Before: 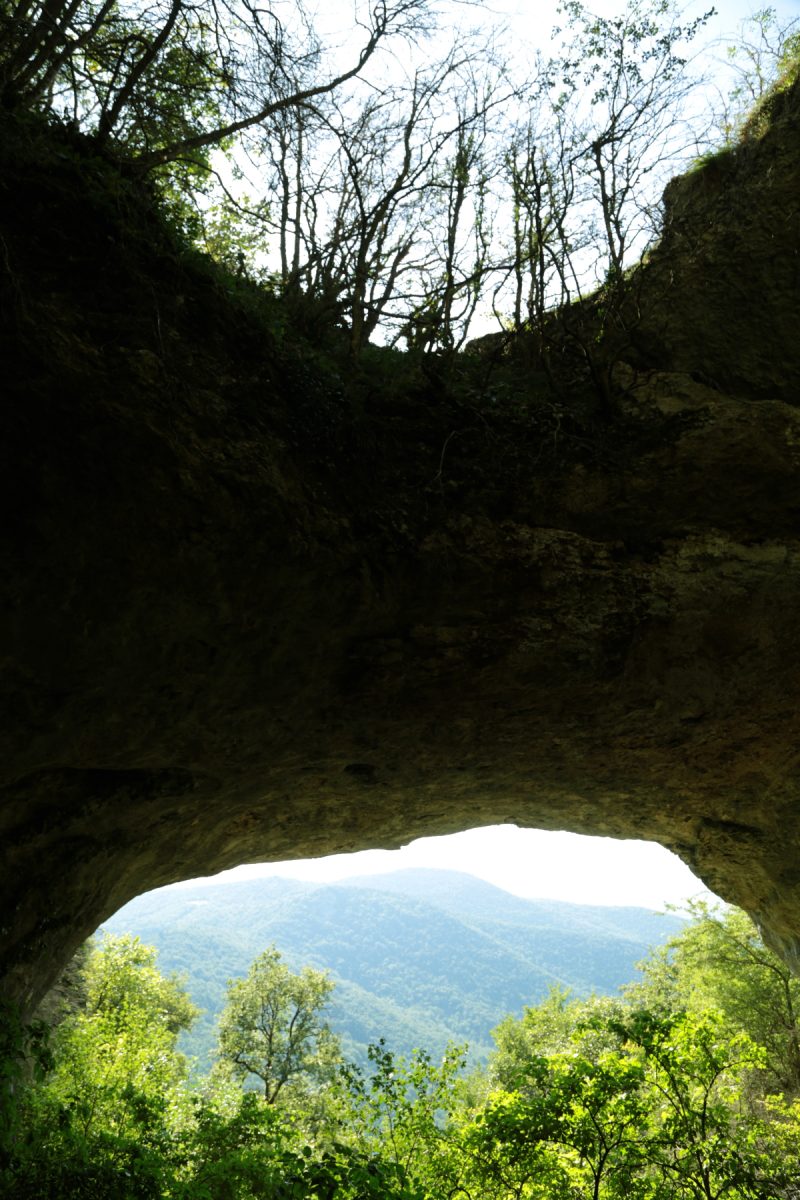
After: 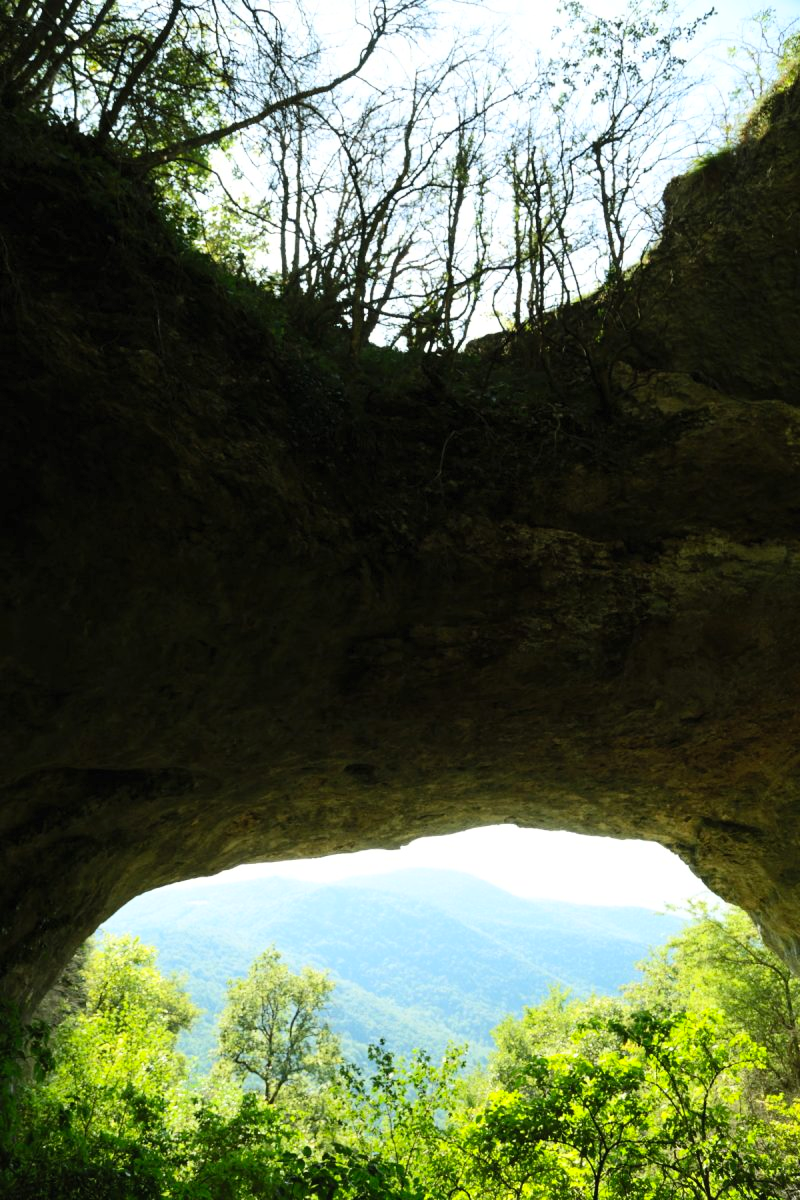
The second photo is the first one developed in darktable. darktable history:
white balance: red 1, blue 1
contrast brightness saturation: contrast 0.2, brightness 0.16, saturation 0.22
